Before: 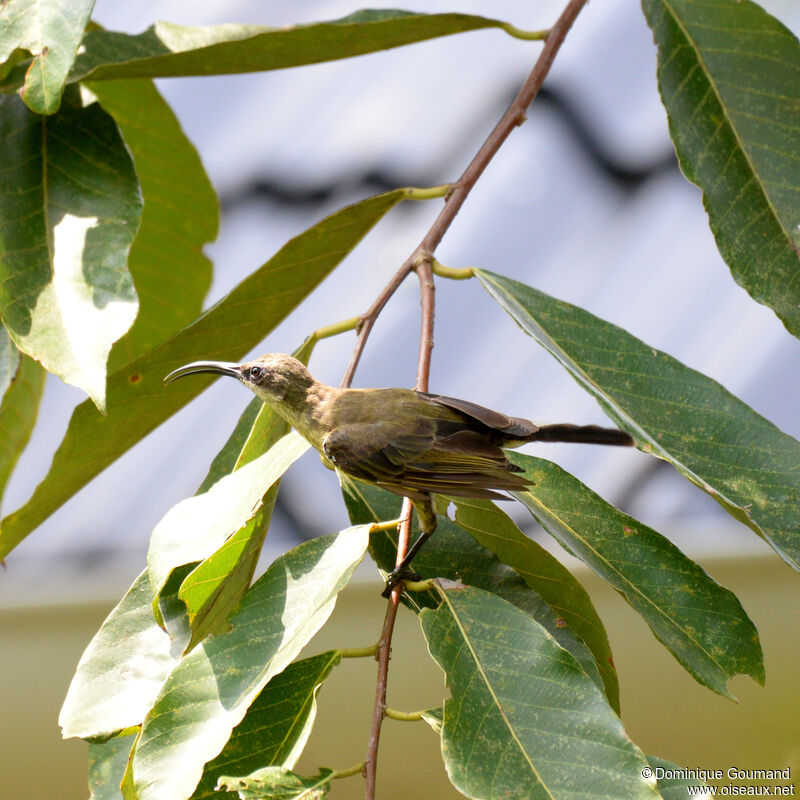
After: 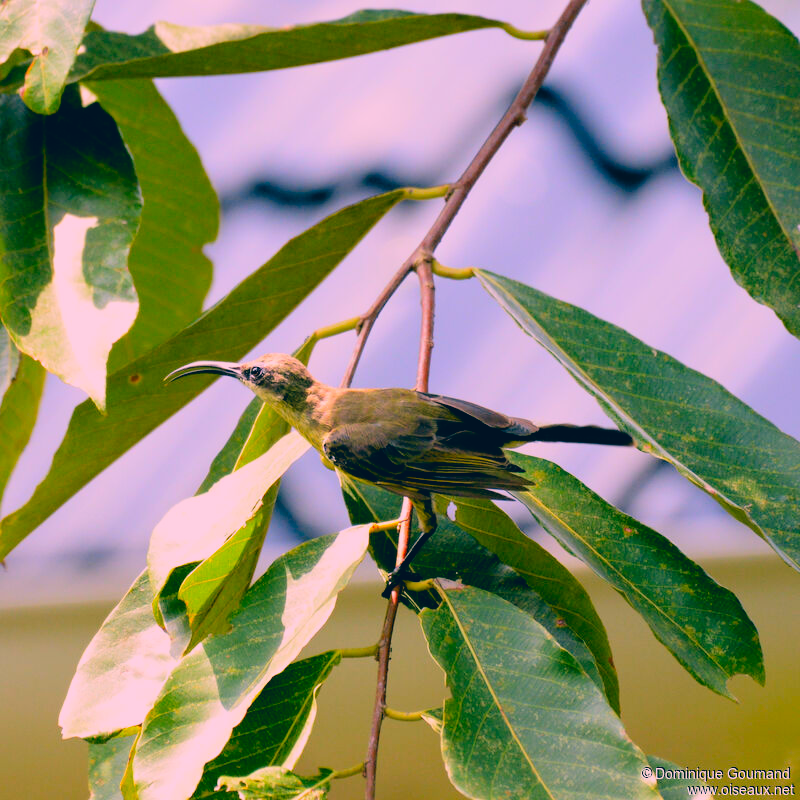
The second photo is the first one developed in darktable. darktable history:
color correction: highlights a* 17.13, highlights b* 0.268, shadows a* -15.02, shadows b* -13.97, saturation 1.56
filmic rgb: black relative exposure -7.6 EV, white relative exposure 4.63 EV, target black luminance 0%, hardness 3.53, latitude 50.31%, contrast 1.033, highlights saturation mix 8.58%, shadows ↔ highlights balance -0.161%, add noise in highlights 0.001, preserve chrominance luminance Y, color science v3 (2019), use custom middle-gray values true, contrast in highlights soft
